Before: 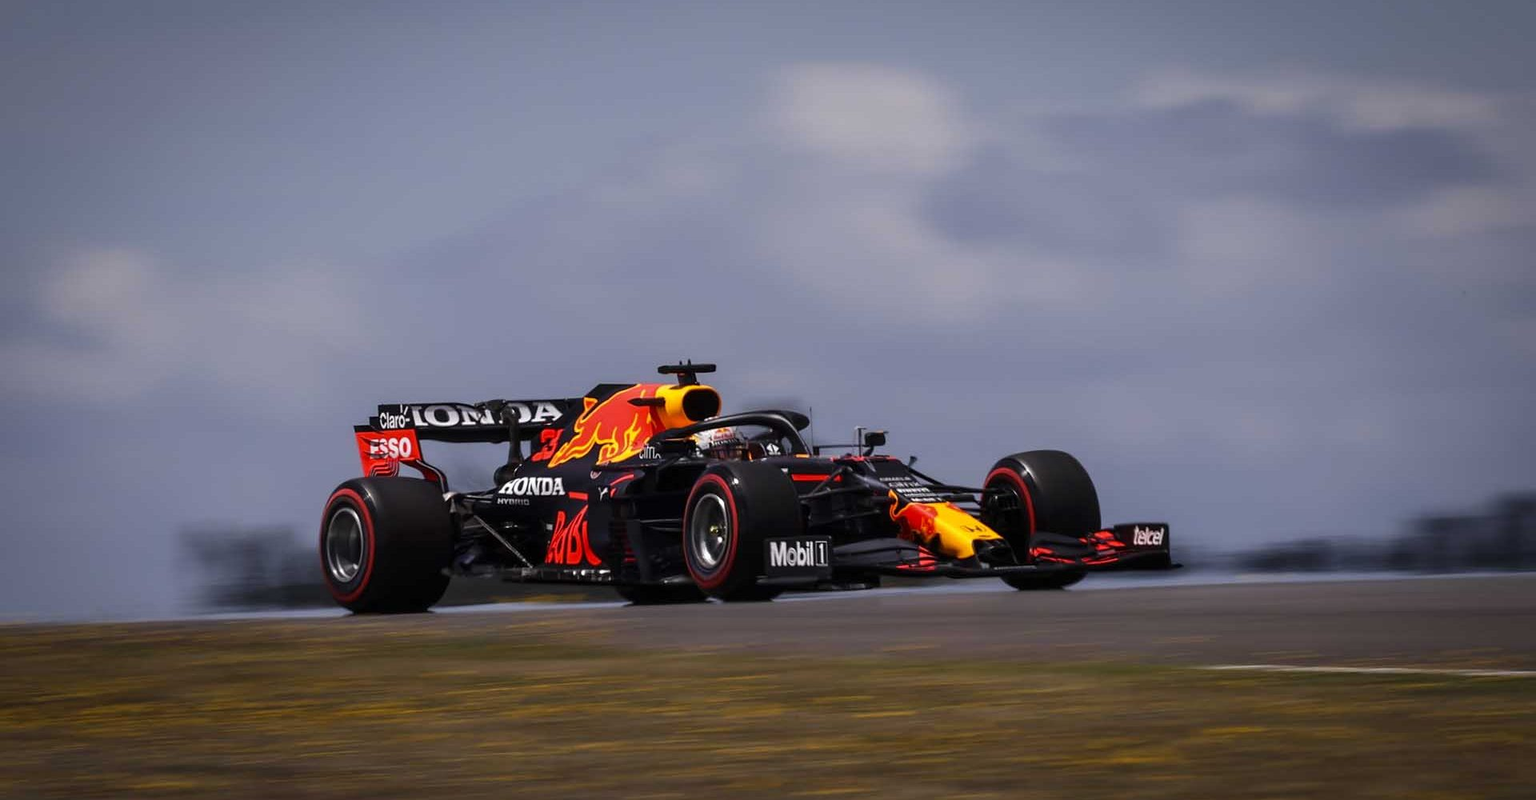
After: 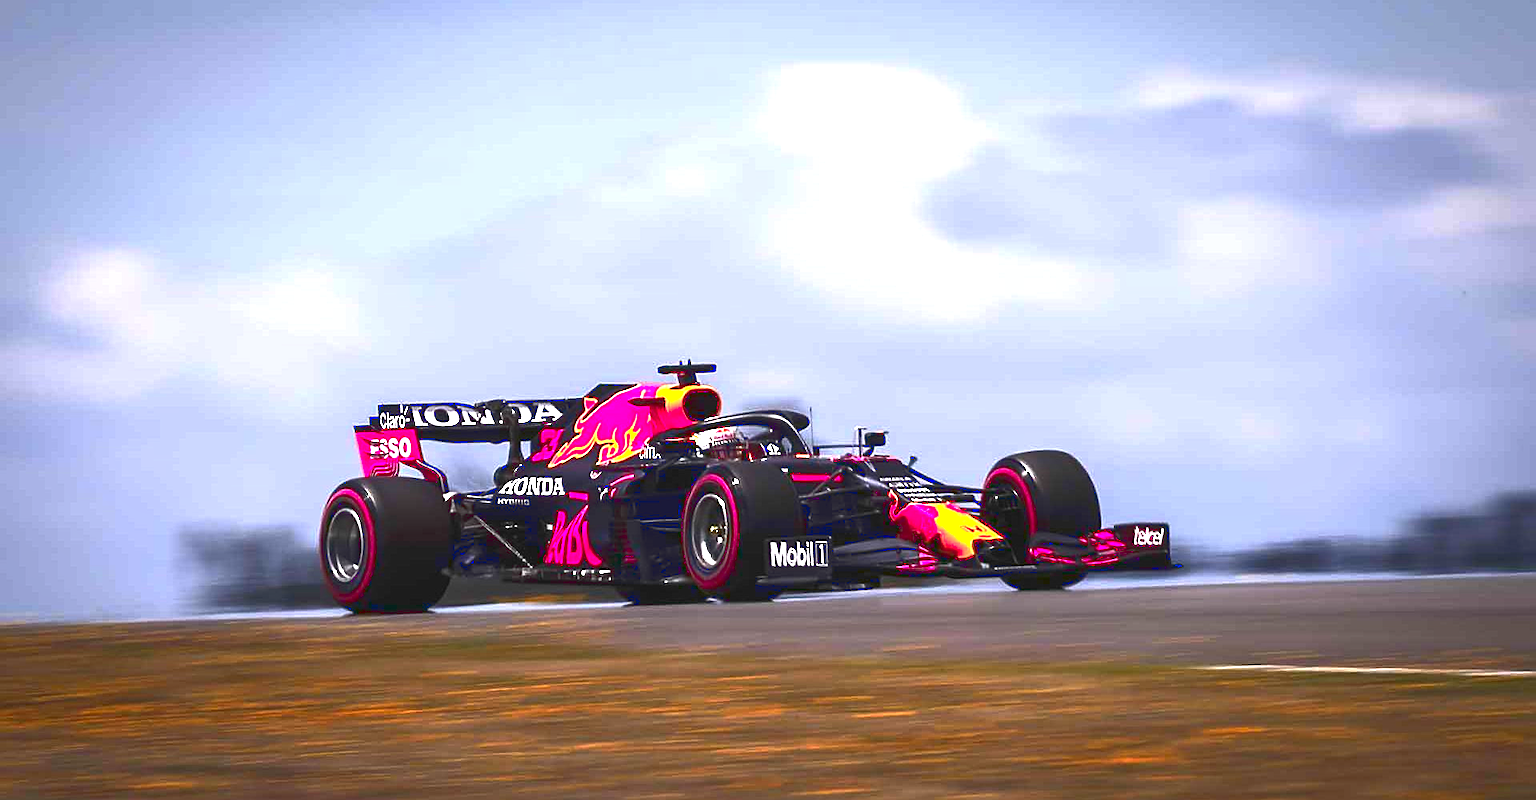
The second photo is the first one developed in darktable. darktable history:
sharpen: on, module defaults
tone curve: curves: ch0 [(0, 0.081) (0.483, 0.453) (0.881, 0.992)], color space Lab, linked channels, preserve colors none
color zones: curves: ch1 [(0.24, 0.634) (0.75, 0.5)]; ch2 [(0.253, 0.437) (0.745, 0.491)], mix 25.99%
tone equalizer: on, module defaults
exposure: black level correction 0, exposure 1.292 EV, compensate exposure bias true, compensate highlight preservation false
